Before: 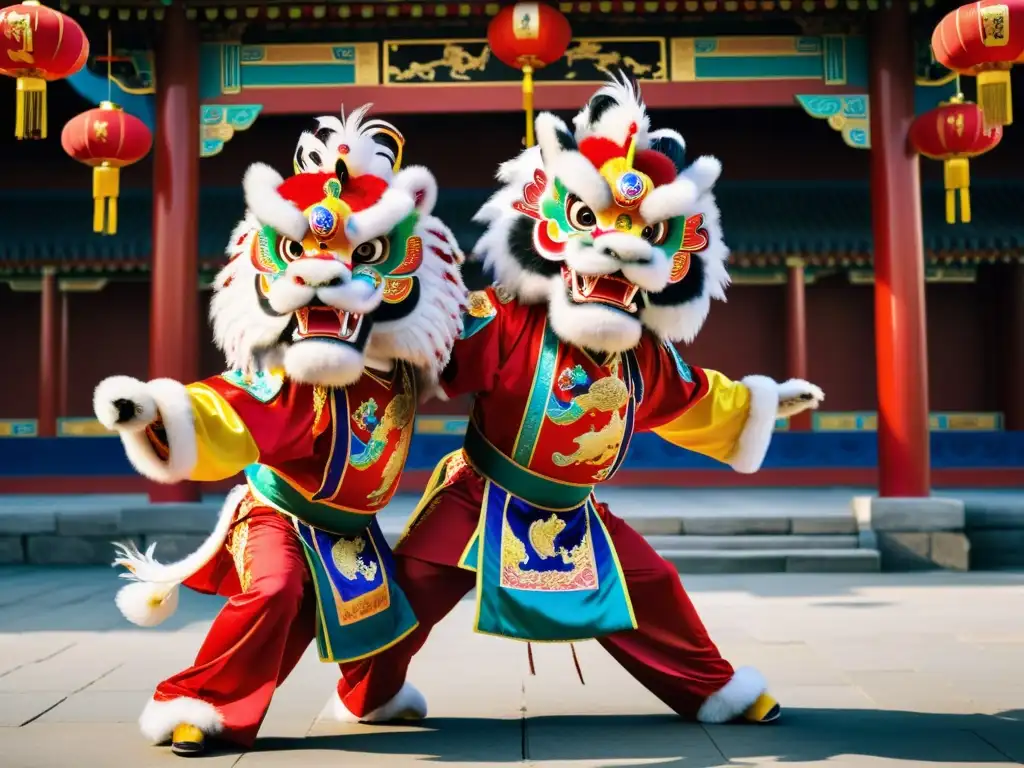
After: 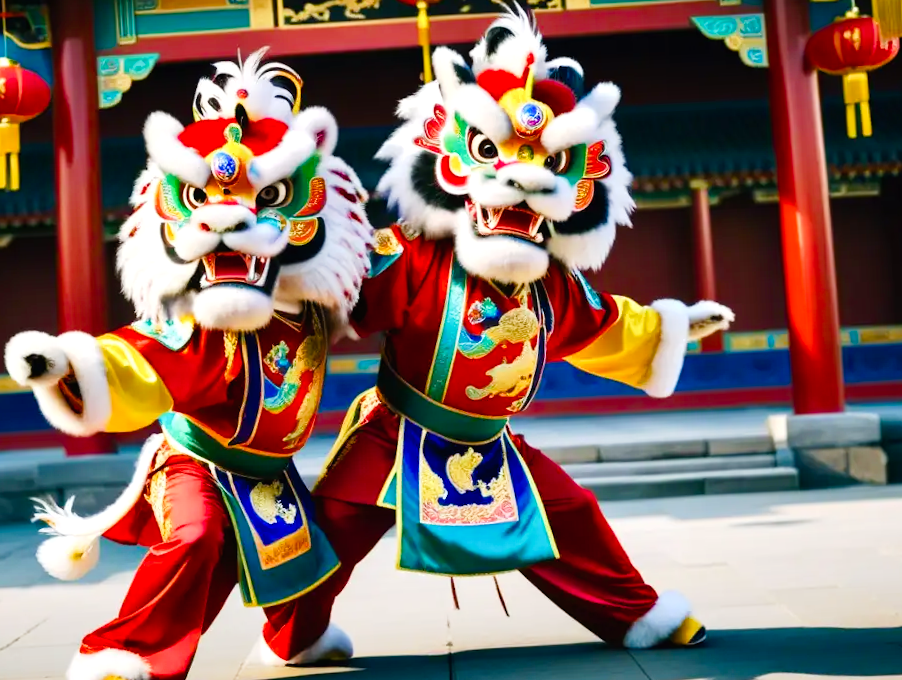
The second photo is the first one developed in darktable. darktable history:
crop and rotate: angle 2.83°, left 6.144%, top 5.7%
tone curve: curves: ch0 [(0, 0.009) (0.037, 0.035) (0.131, 0.126) (0.275, 0.28) (0.476, 0.514) (0.617, 0.667) (0.704, 0.759) (0.813, 0.863) (0.911, 0.931) (0.997, 1)]; ch1 [(0, 0) (0.318, 0.271) (0.444, 0.438) (0.493, 0.496) (0.508, 0.5) (0.534, 0.535) (0.57, 0.582) (0.65, 0.664) (0.746, 0.764) (1, 1)]; ch2 [(0, 0) (0.246, 0.24) (0.36, 0.381) (0.415, 0.434) (0.476, 0.492) (0.502, 0.499) (0.522, 0.518) (0.533, 0.534) (0.586, 0.598) (0.634, 0.643) (0.706, 0.717) (0.853, 0.83) (1, 0.951)], preserve colors none
color balance rgb: highlights gain › luminance 14.578%, linear chroma grading › global chroma 0.719%, perceptual saturation grading › global saturation 20%, perceptual saturation grading › highlights -24.819%, perceptual saturation grading › shadows 24.618%, global vibrance 9.632%
